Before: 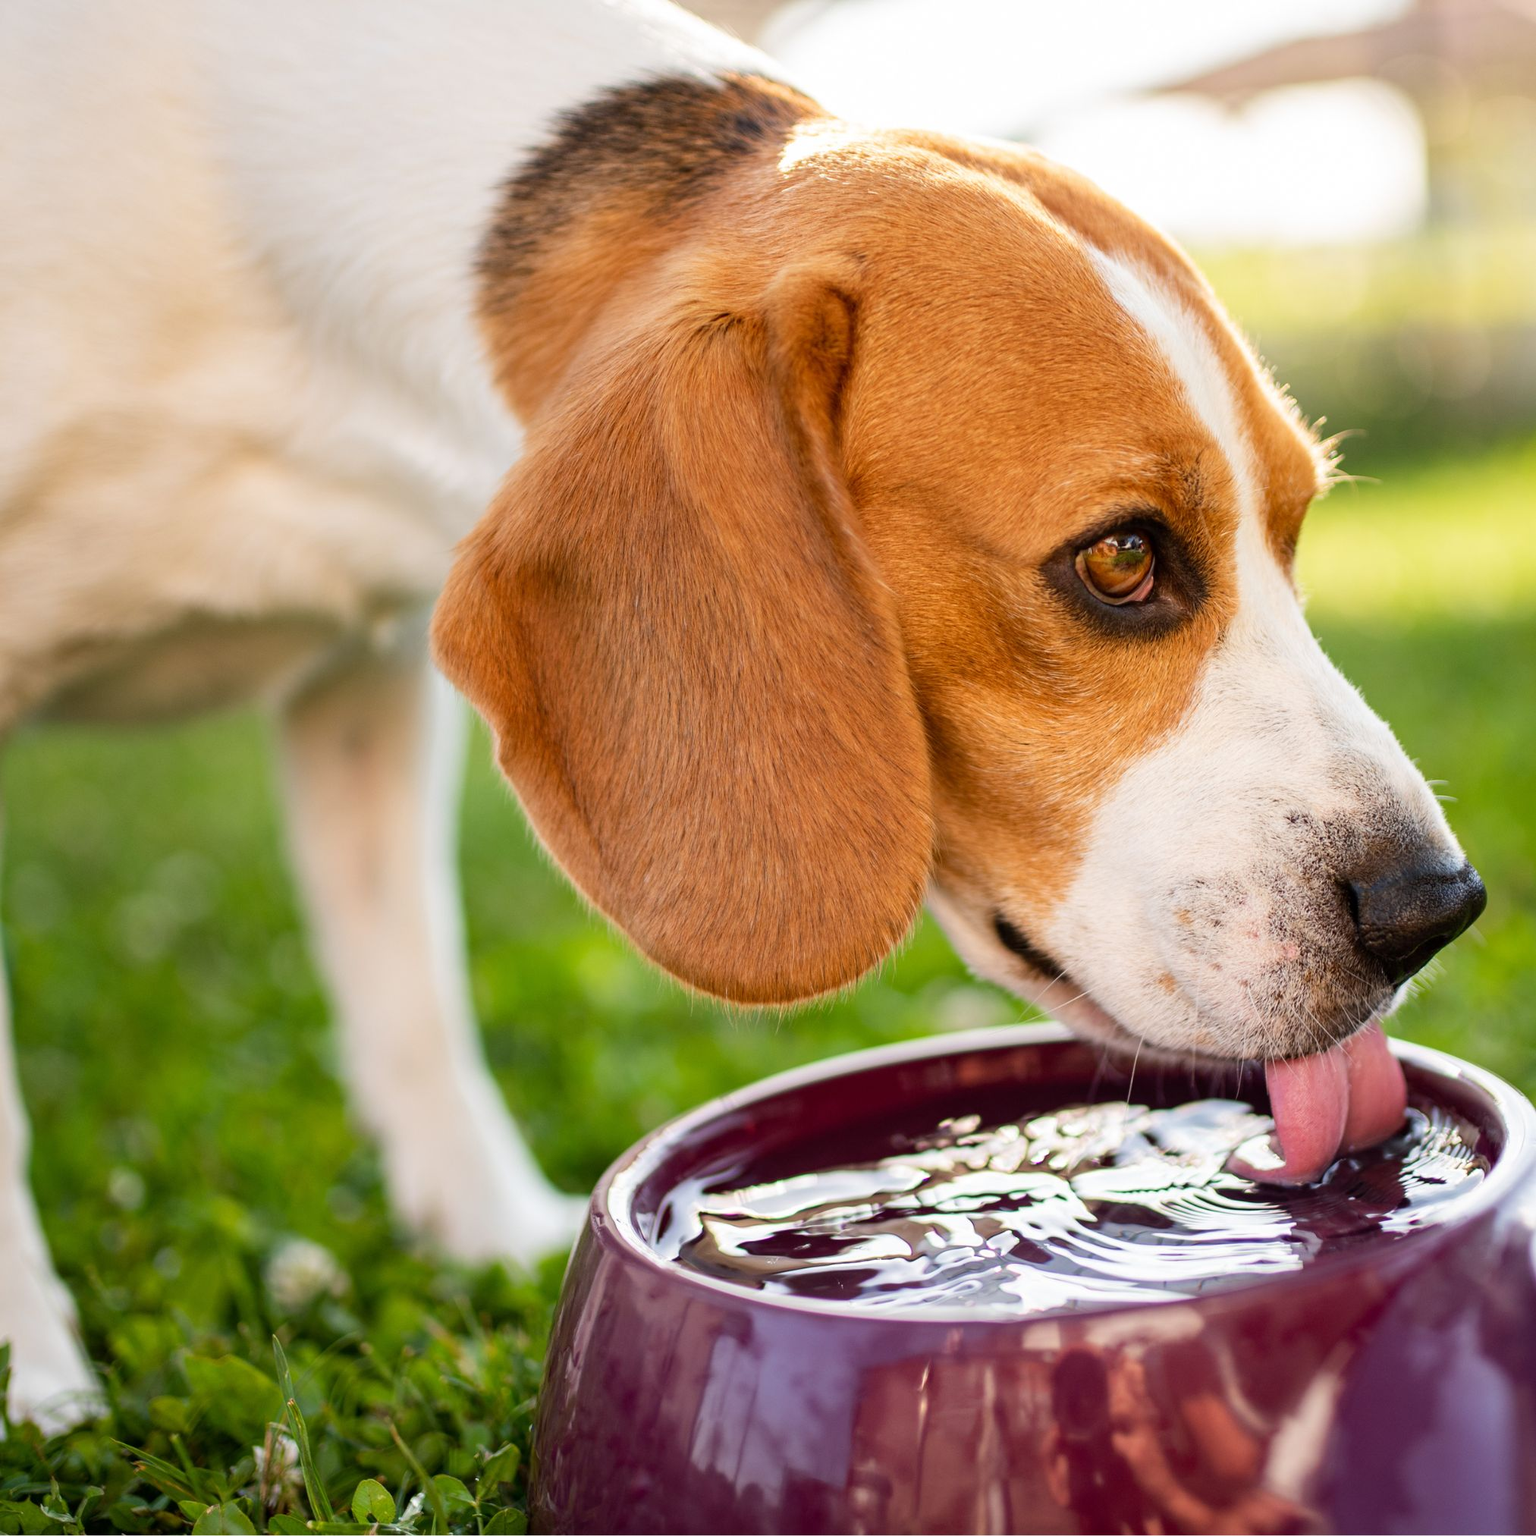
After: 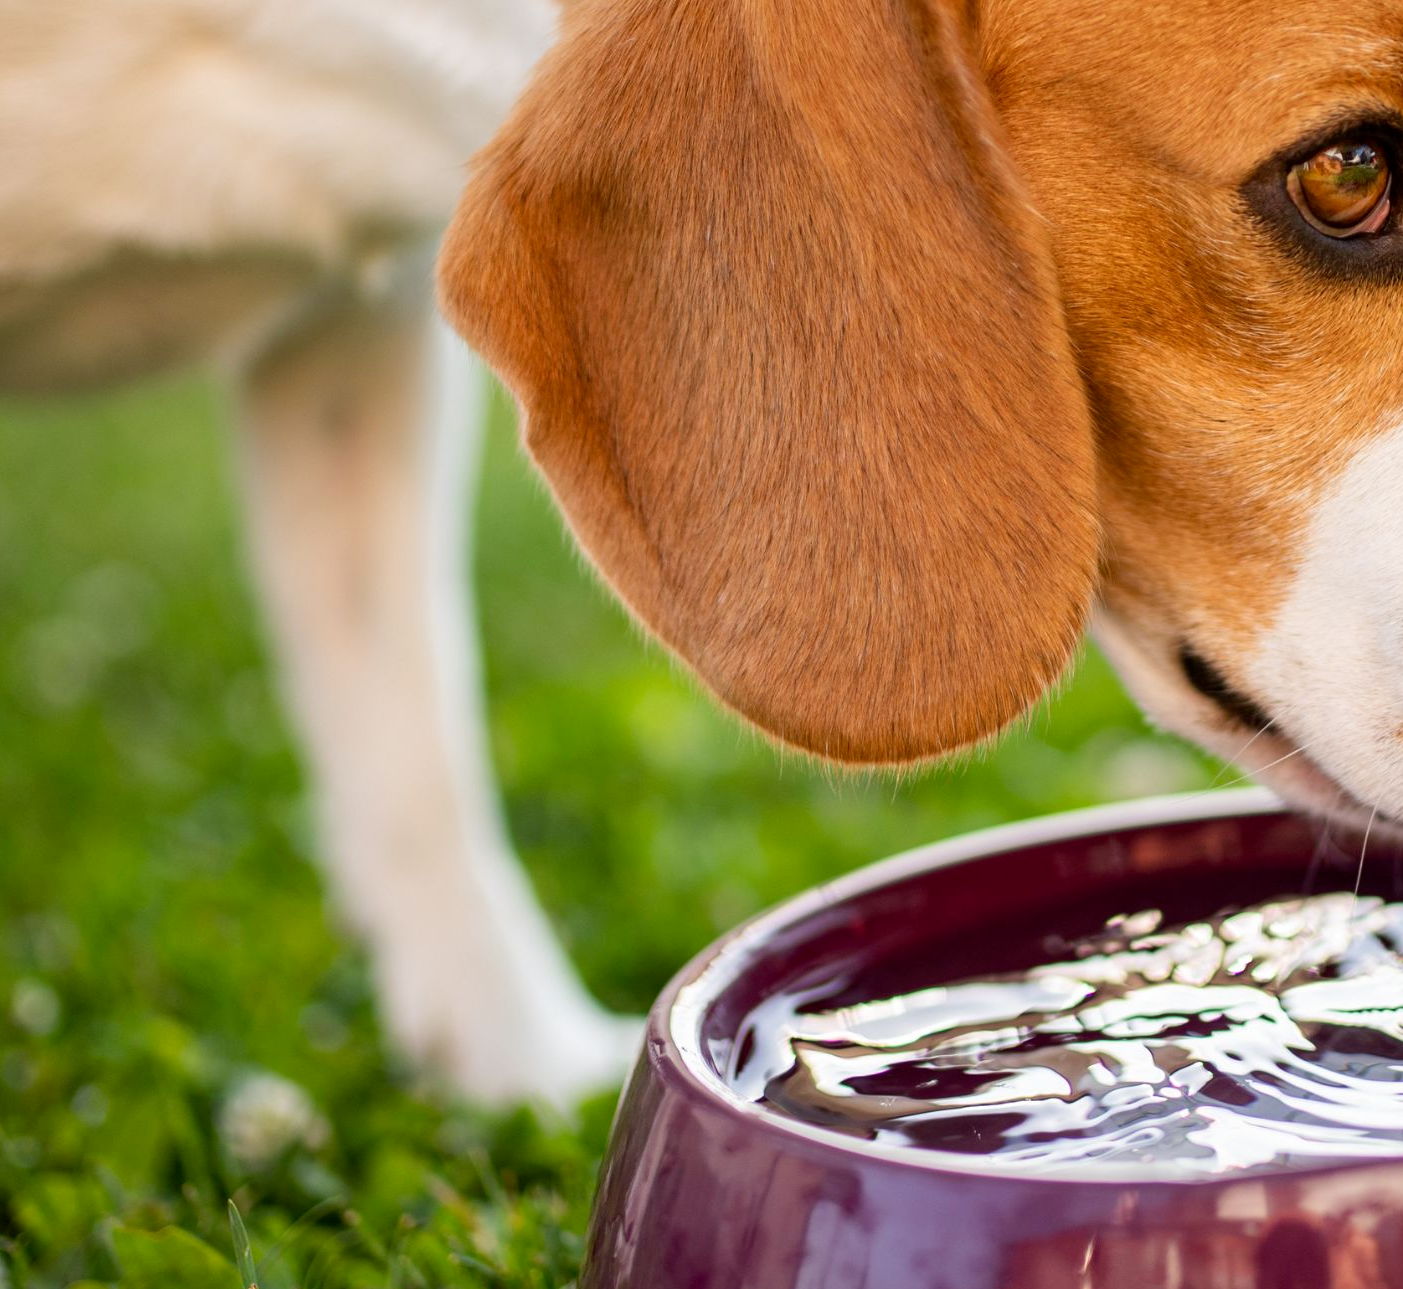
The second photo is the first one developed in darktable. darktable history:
white balance: emerald 1
crop: left 6.488%, top 27.668%, right 24.183%, bottom 8.656%
exposure: black level correction 0.002, compensate highlight preservation false
